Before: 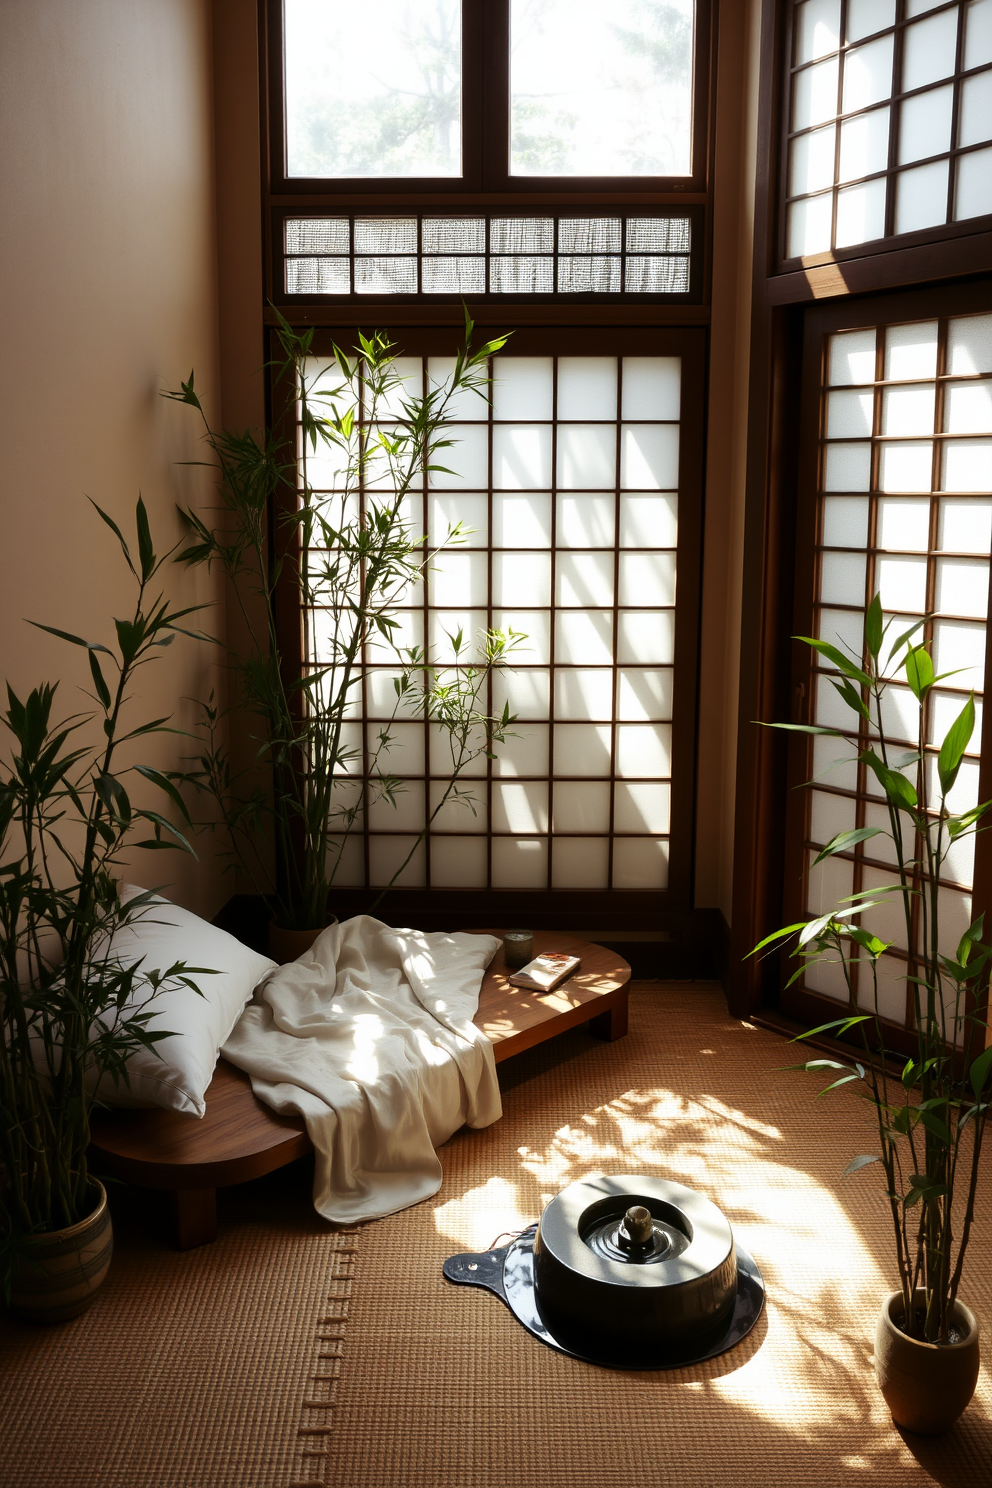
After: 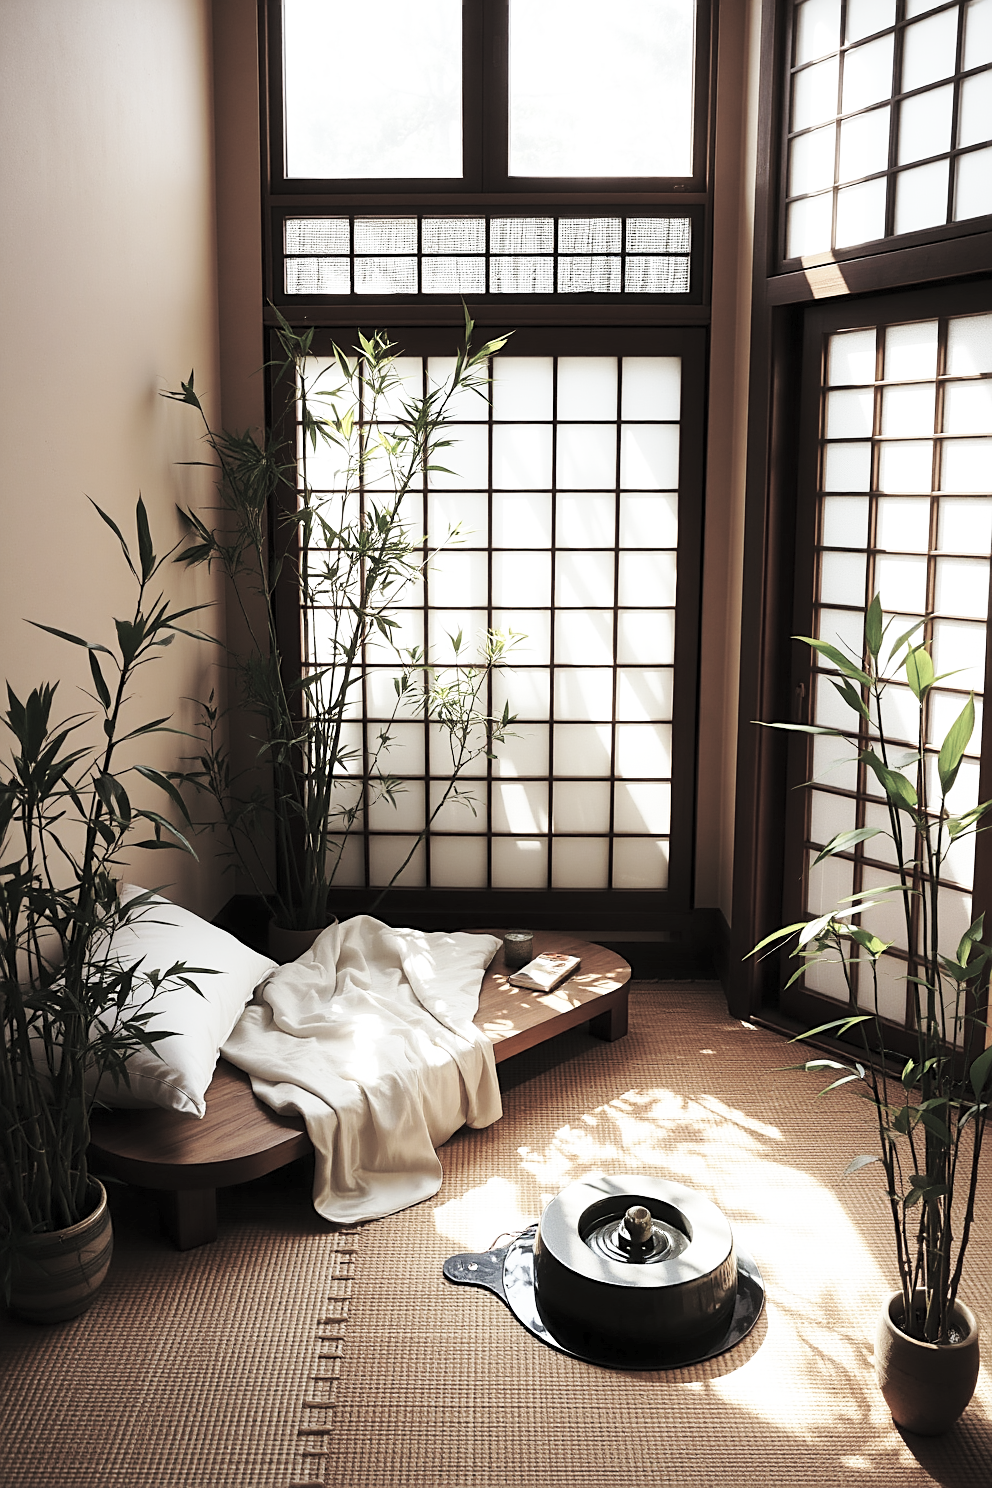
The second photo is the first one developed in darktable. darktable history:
base curve: curves: ch0 [(0, 0) (0.028, 0.03) (0.121, 0.232) (0.46, 0.748) (0.859, 0.968) (1, 1)], preserve colors none
contrast brightness saturation: brightness 0.183, saturation -0.514
sharpen: on, module defaults
